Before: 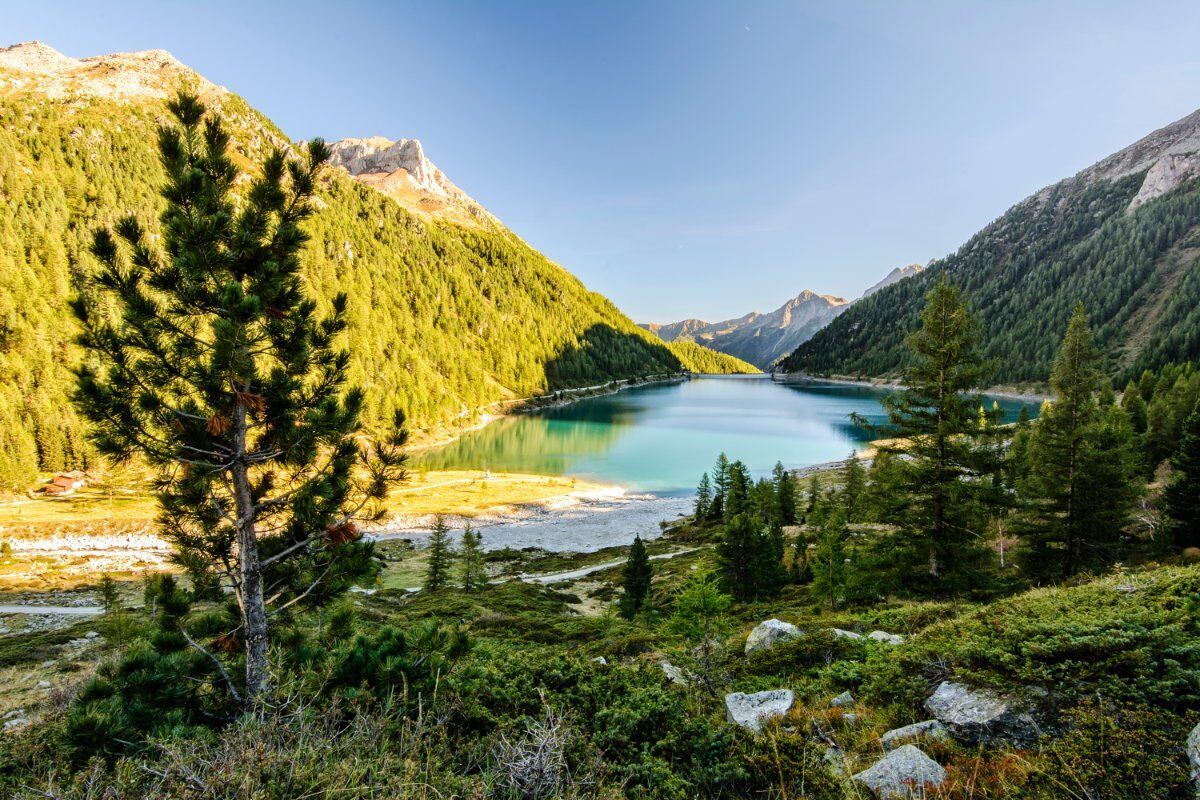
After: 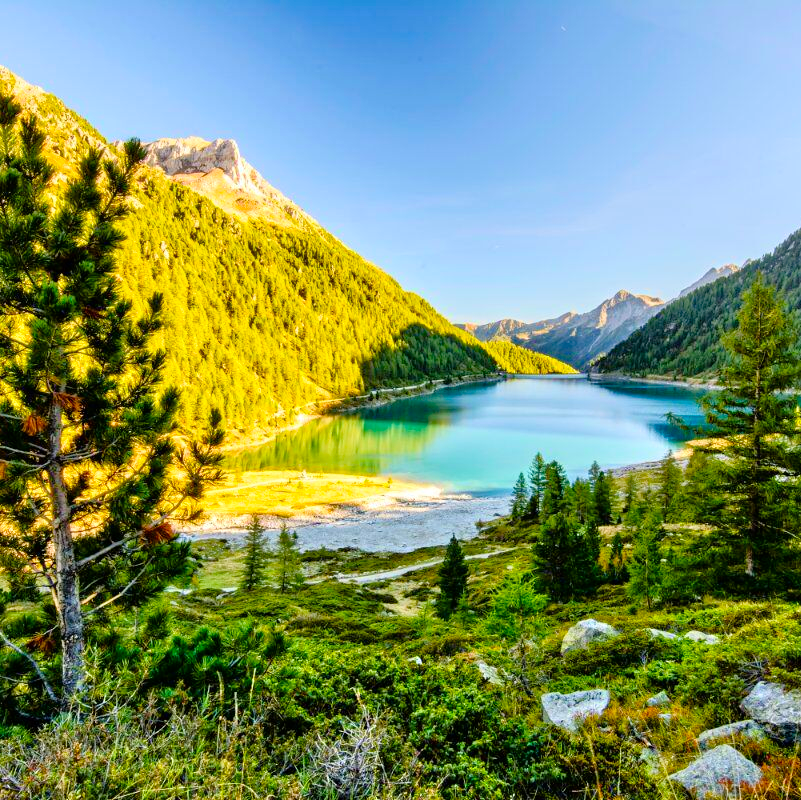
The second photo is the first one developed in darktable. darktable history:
velvia: strength 32.65%, mid-tones bias 0.203
crop: left 15.388%, right 17.827%
contrast brightness saturation: contrast 0.154, brightness -0.01, saturation 0.098
tone equalizer: -7 EV 0.164 EV, -6 EV 0.58 EV, -5 EV 1.15 EV, -4 EV 1.33 EV, -3 EV 1.17 EV, -2 EV 0.6 EV, -1 EV 0.163 EV
